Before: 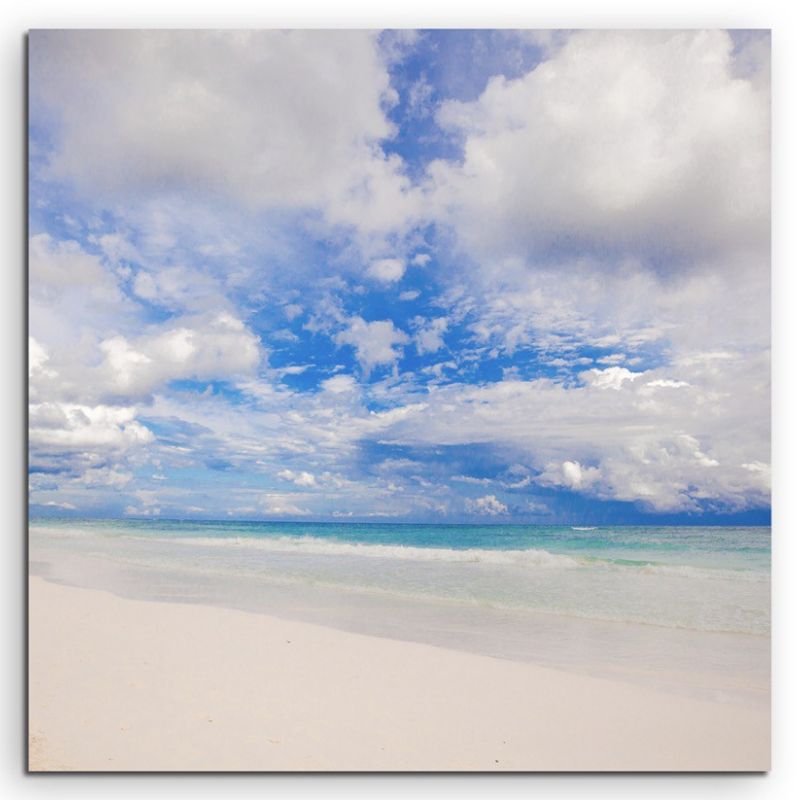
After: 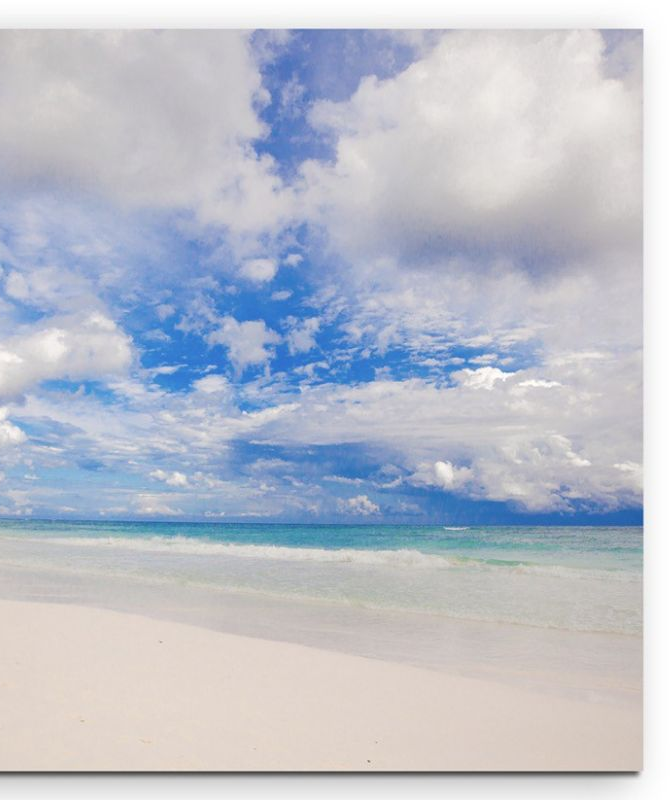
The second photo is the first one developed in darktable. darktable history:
crop: left 16.028%
